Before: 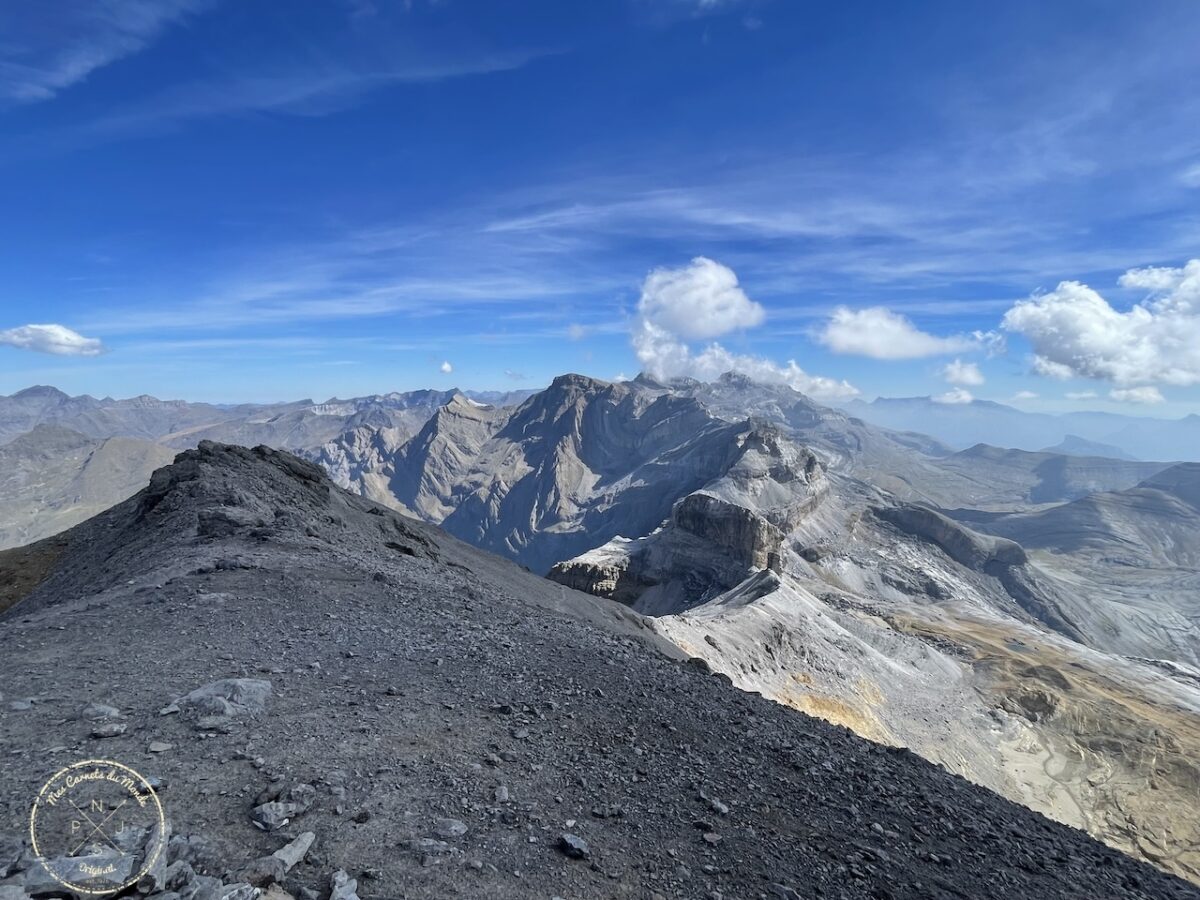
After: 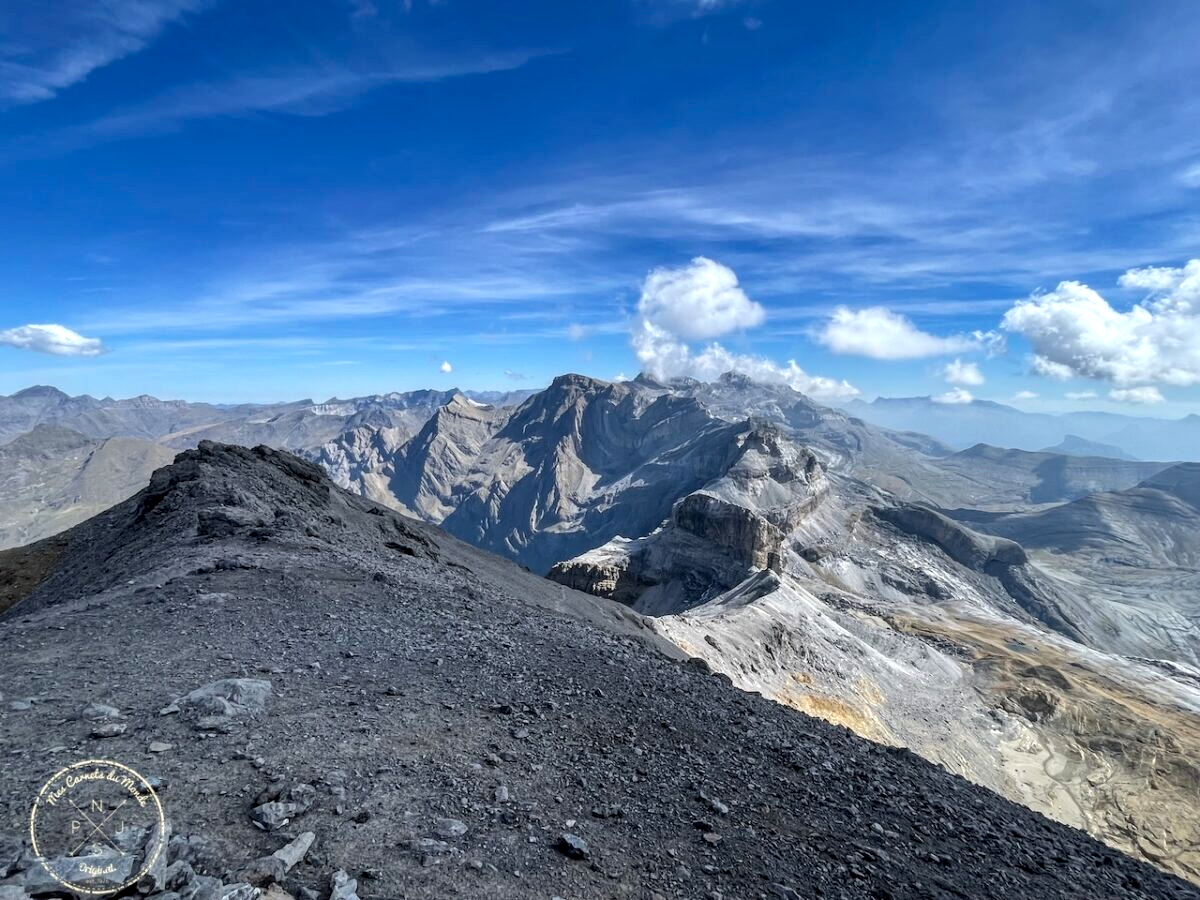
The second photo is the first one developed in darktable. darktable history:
local contrast: detail 142%
rgb levels: preserve colors max RGB
